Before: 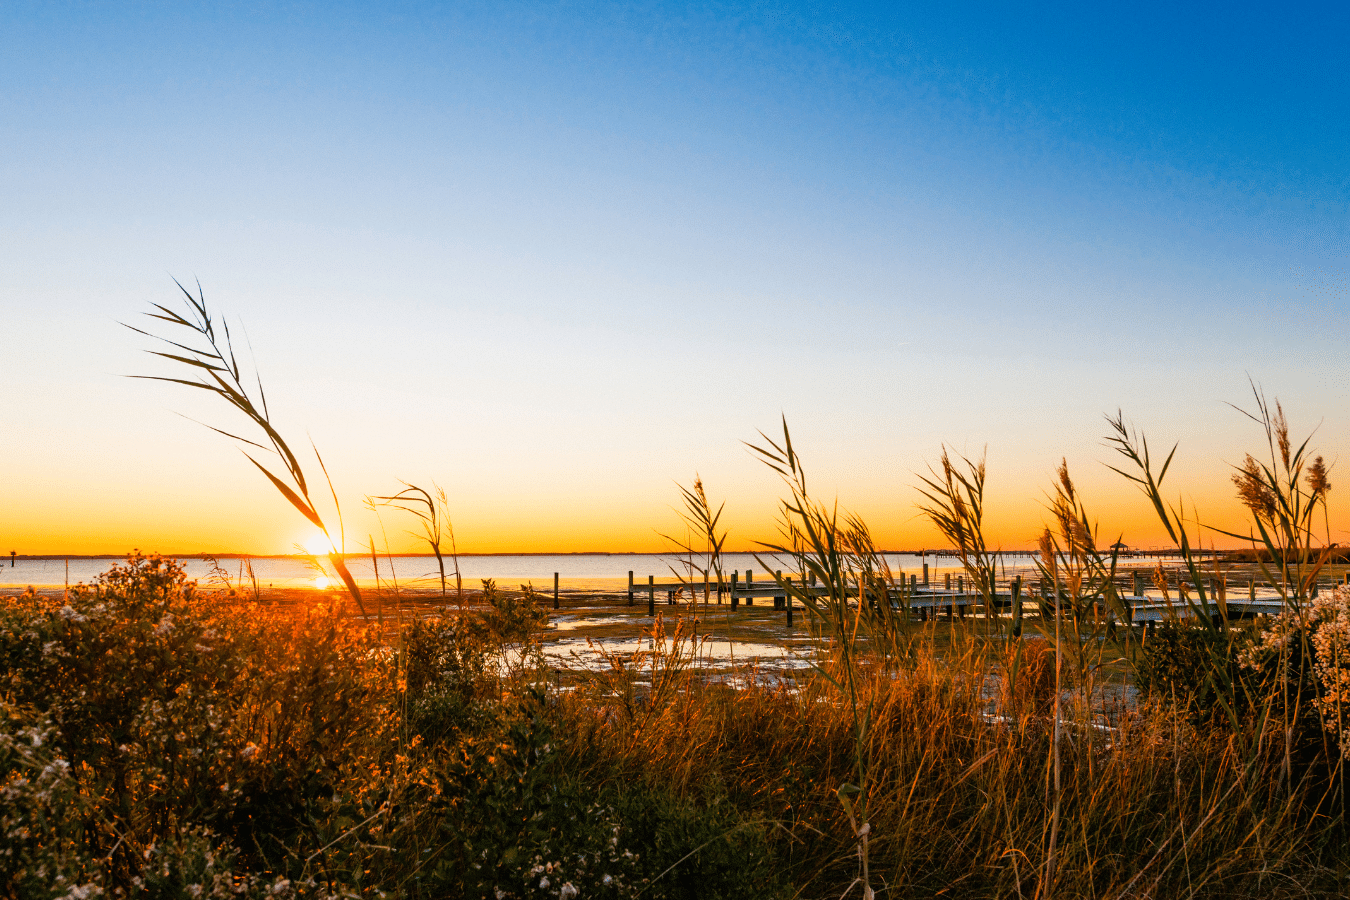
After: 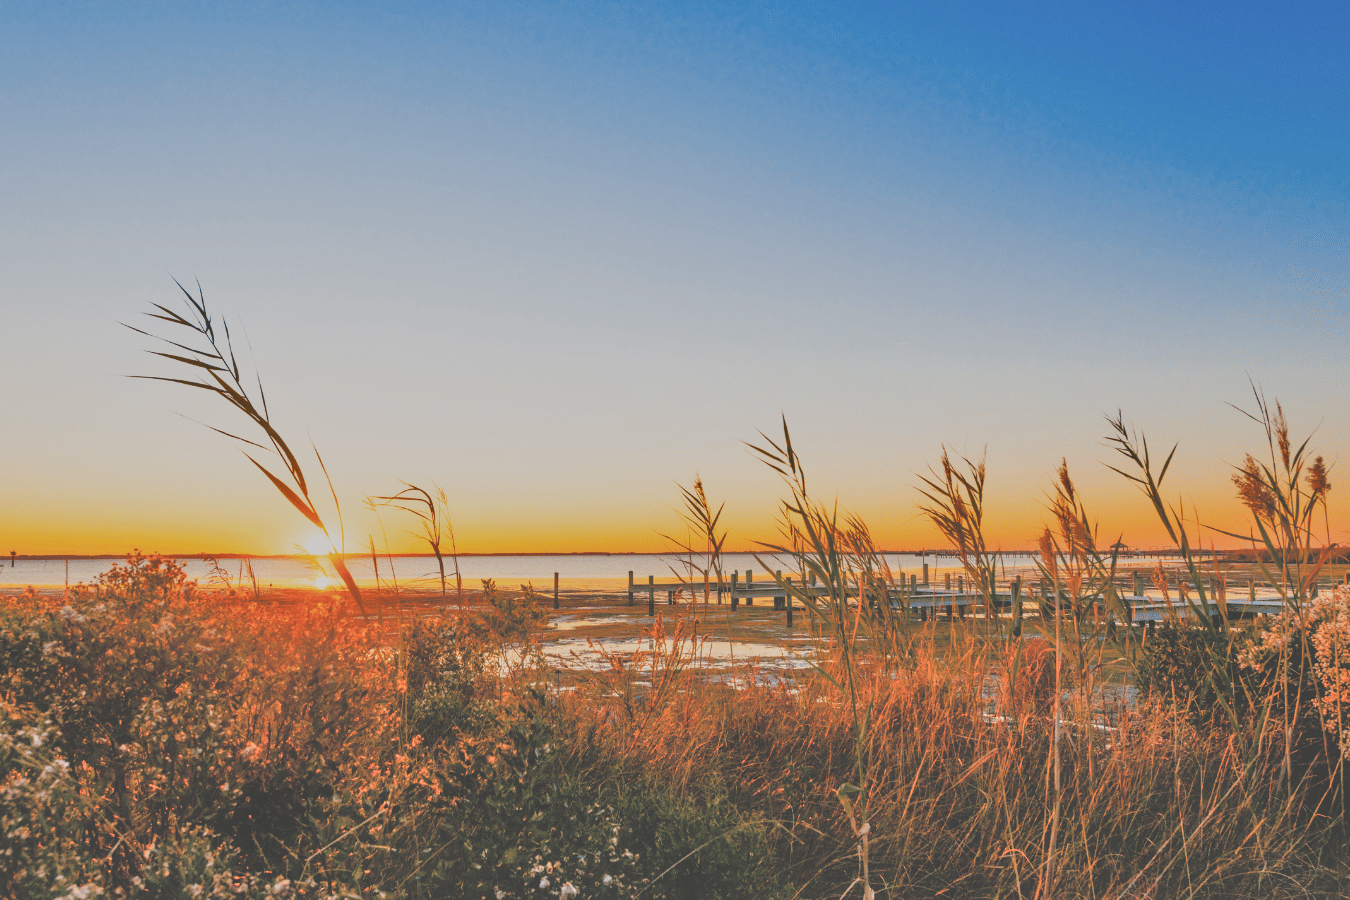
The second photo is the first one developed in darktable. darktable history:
tone equalizer: -7 EV 0.163 EV, -6 EV 0.587 EV, -5 EV 1.14 EV, -4 EV 1.36 EV, -3 EV 1.16 EV, -2 EV 0.6 EV, -1 EV 0.147 EV, mask exposure compensation -0.516 EV
shadows and highlights: shadows 47.3, highlights -41.09, highlights color adjustment 53.65%, soften with gaussian
exposure: black level correction -0.024, exposure -0.12 EV, compensate exposure bias true, compensate highlight preservation false
filmic rgb: black relative exposure -7.65 EV, white relative exposure 4.56 EV, threshold 3 EV, hardness 3.61, enable highlight reconstruction true
